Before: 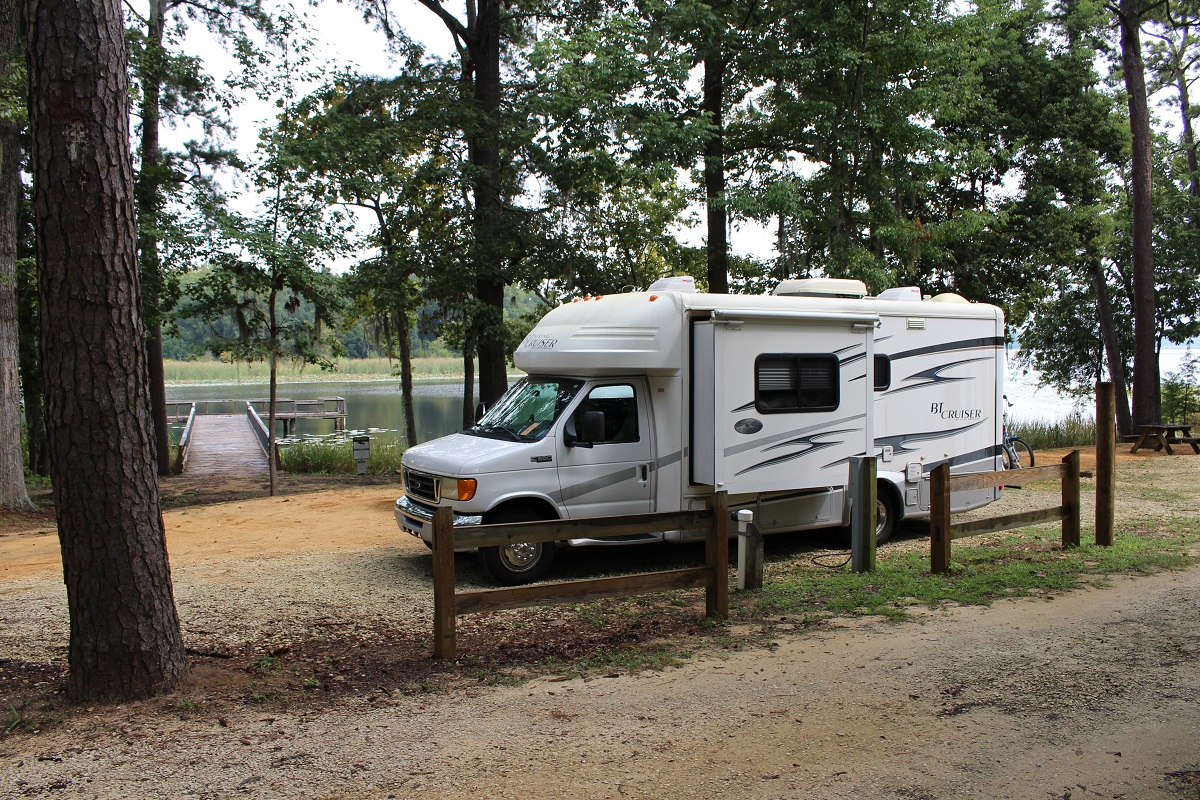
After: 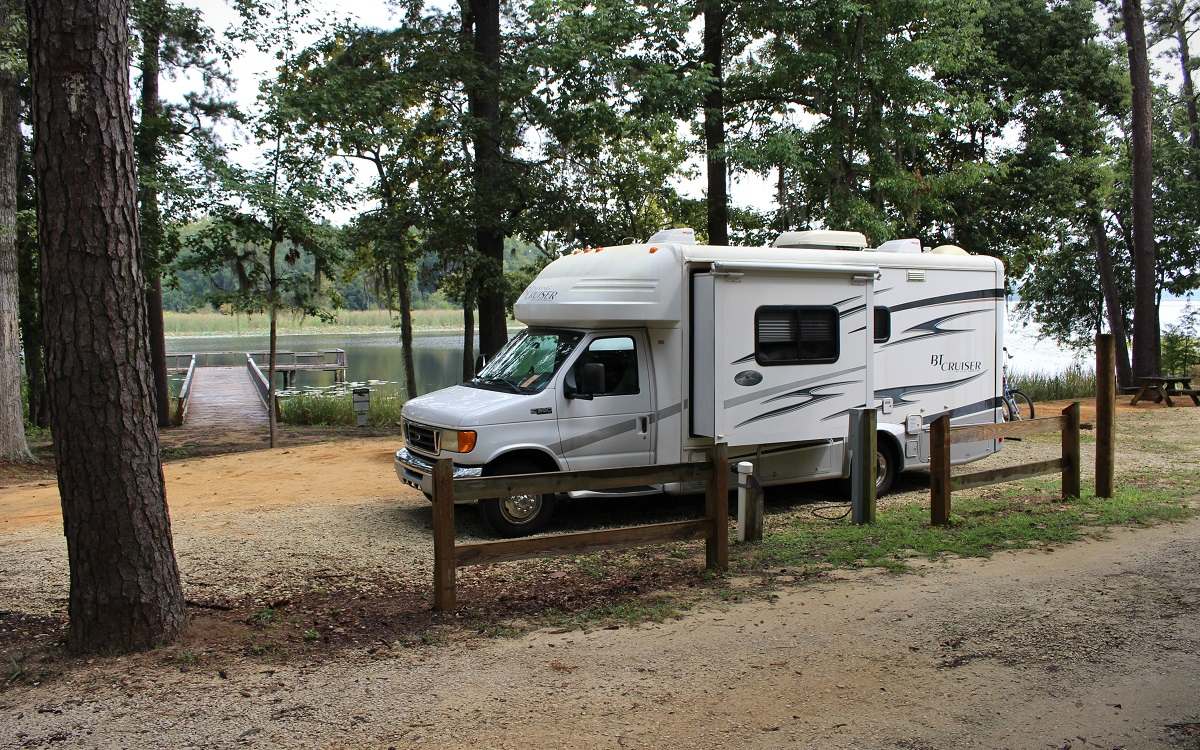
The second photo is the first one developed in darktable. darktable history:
vignetting: fall-off start 100%, brightness -0.282, width/height ratio 1.31
crop and rotate: top 6.25%
shadows and highlights: white point adjustment 0.1, highlights -70, soften with gaussian
